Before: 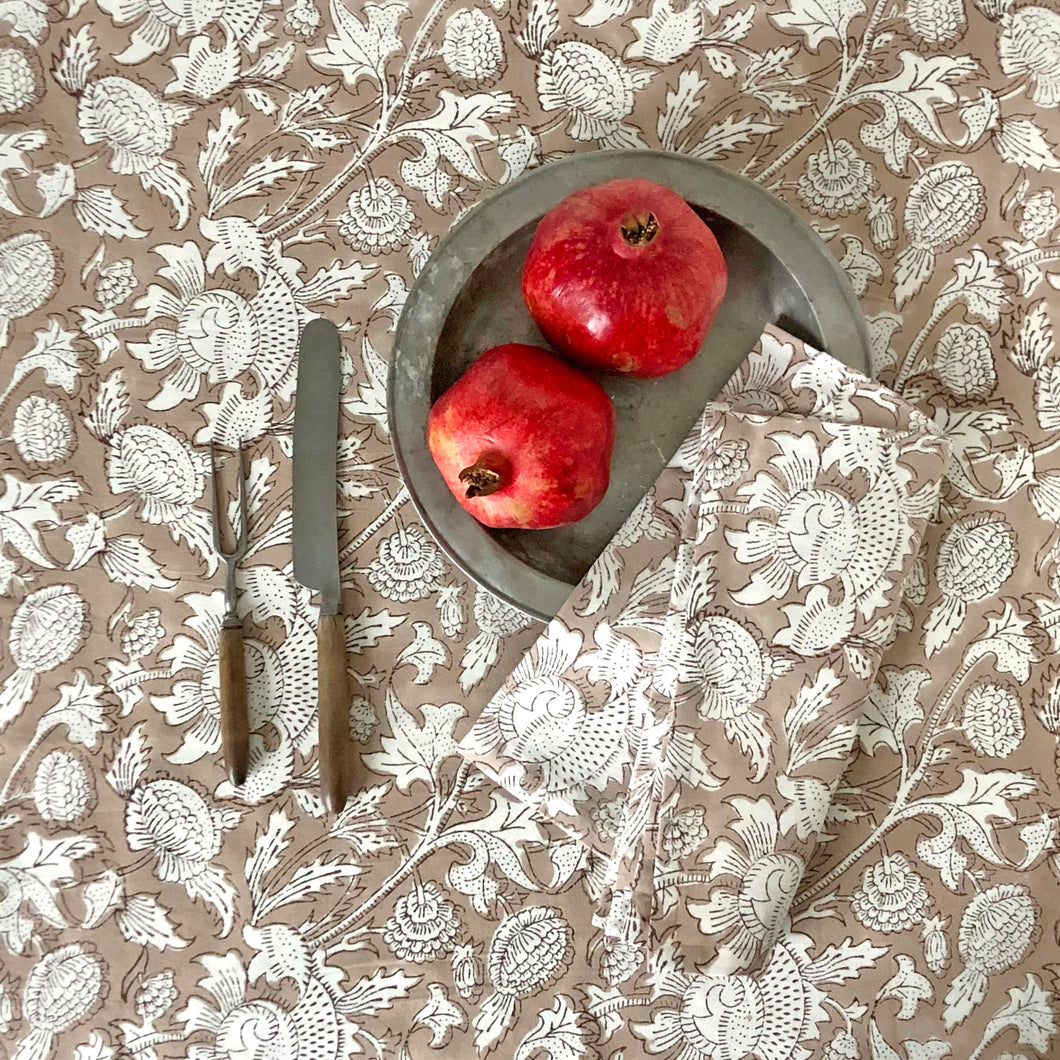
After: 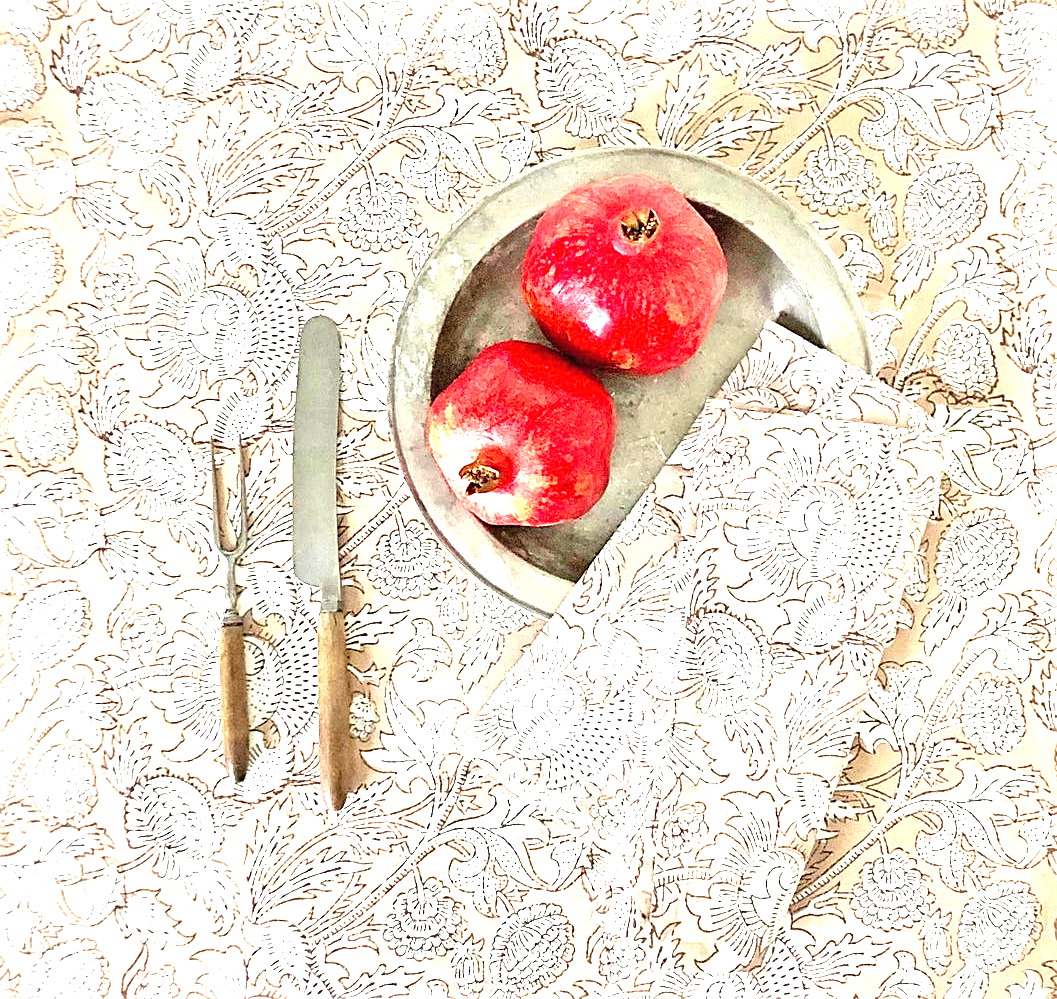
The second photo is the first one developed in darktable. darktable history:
exposure: black level correction 0, exposure 1.448 EV, compensate highlight preservation false
crop: top 0.355%, right 0.256%, bottom 5.023%
sharpen: on, module defaults
tone equalizer: -8 EV -0.781 EV, -7 EV -0.723 EV, -6 EV -0.6 EV, -5 EV -0.364 EV, -3 EV 0.384 EV, -2 EV 0.6 EV, -1 EV 0.677 EV, +0 EV 0.749 EV, smoothing diameter 24.94%, edges refinement/feathering 12.26, preserve details guided filter
